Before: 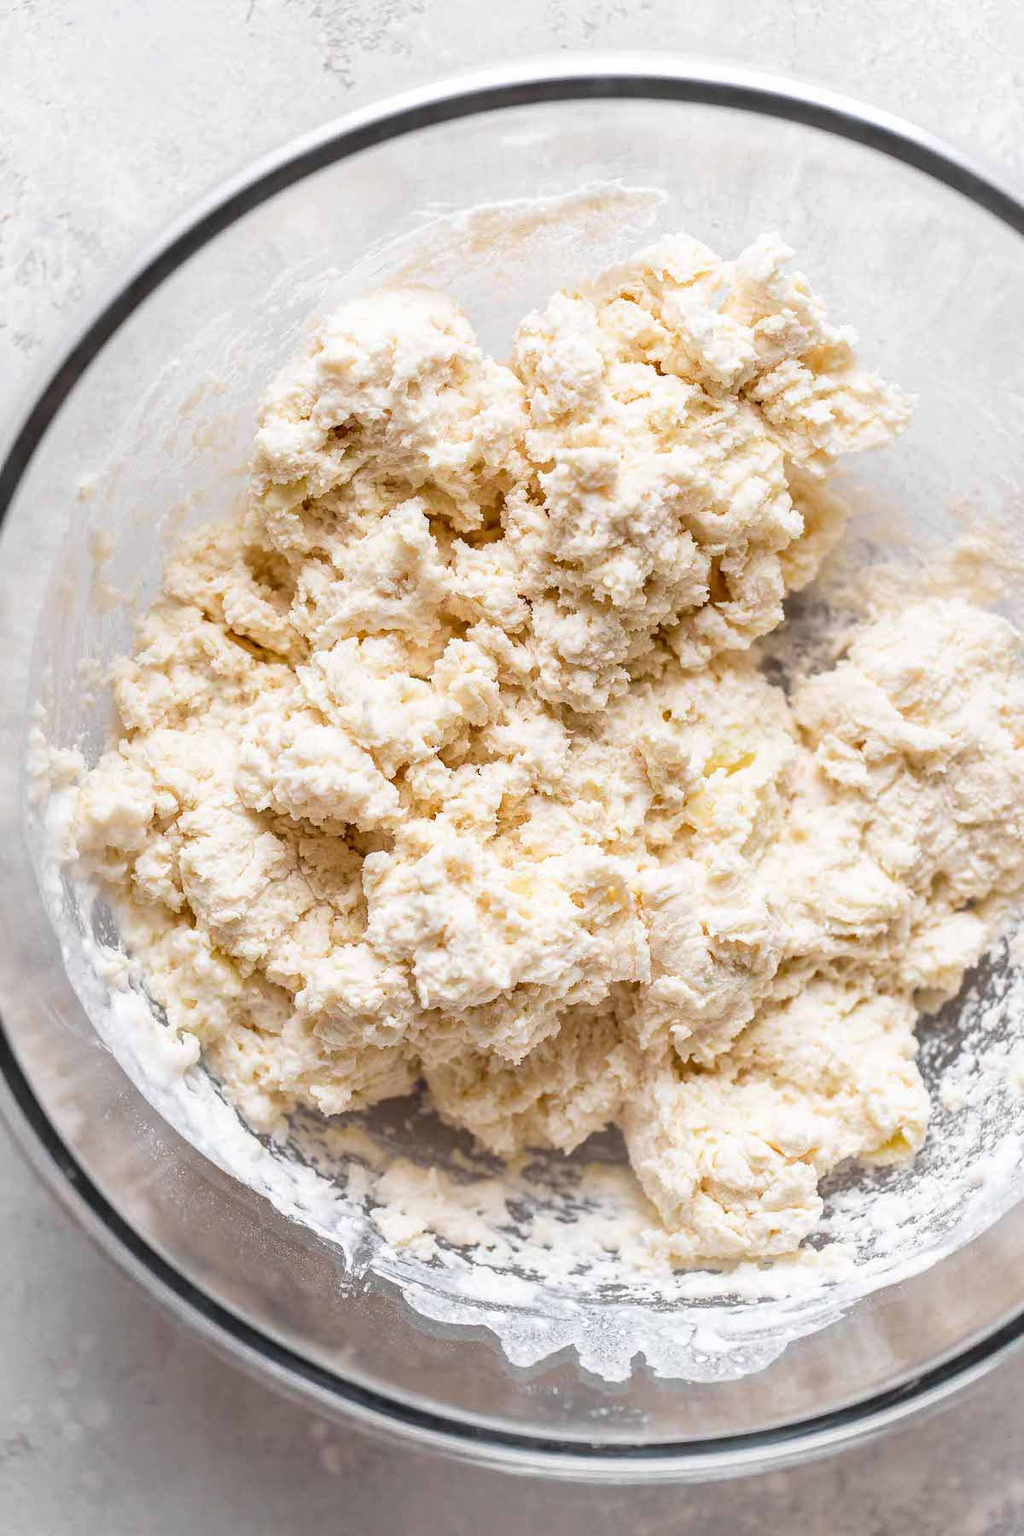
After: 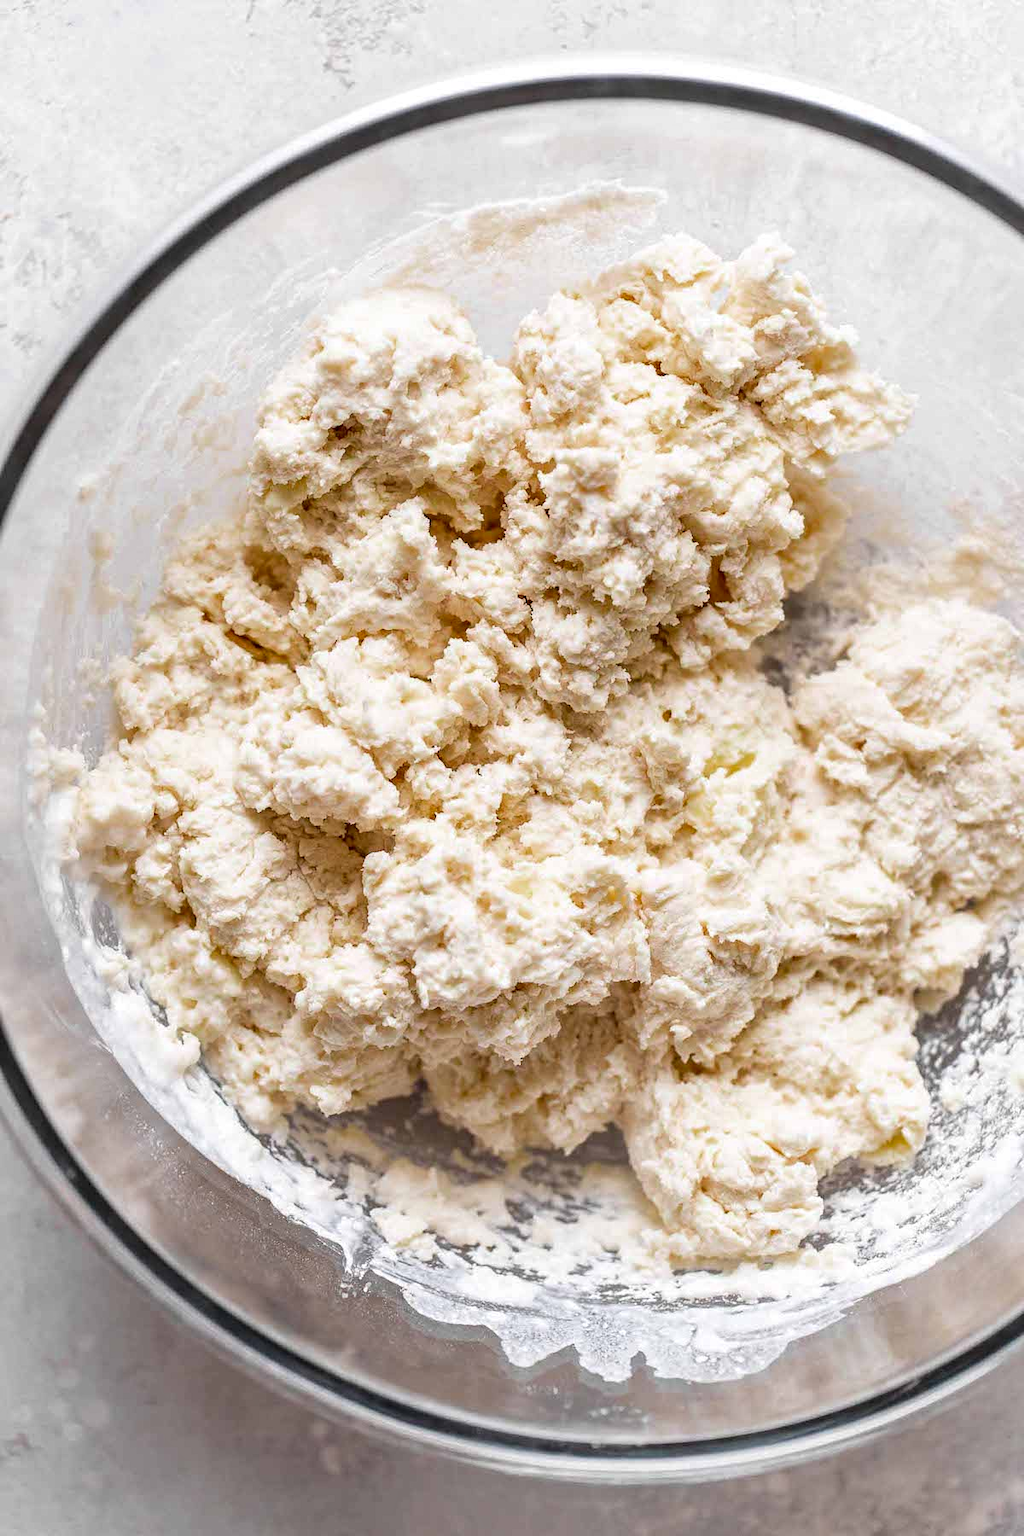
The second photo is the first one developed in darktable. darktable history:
contrast equalizer: y [[0.5, 0.542, 0.583, 0.625, 0.667, 0.708], [0.5 ×6], [0.5 ×6], [0 ×6], [0 ×6]], mix 0.213
color zones: curves: ch0 [(0, 0.444) (0.143, 0.442) (0.286, 0.441) (0.429, 0.441) (0.571, 0.441) (0.714, 0.441) (0.857, 0.442) (1, 0.444)]
